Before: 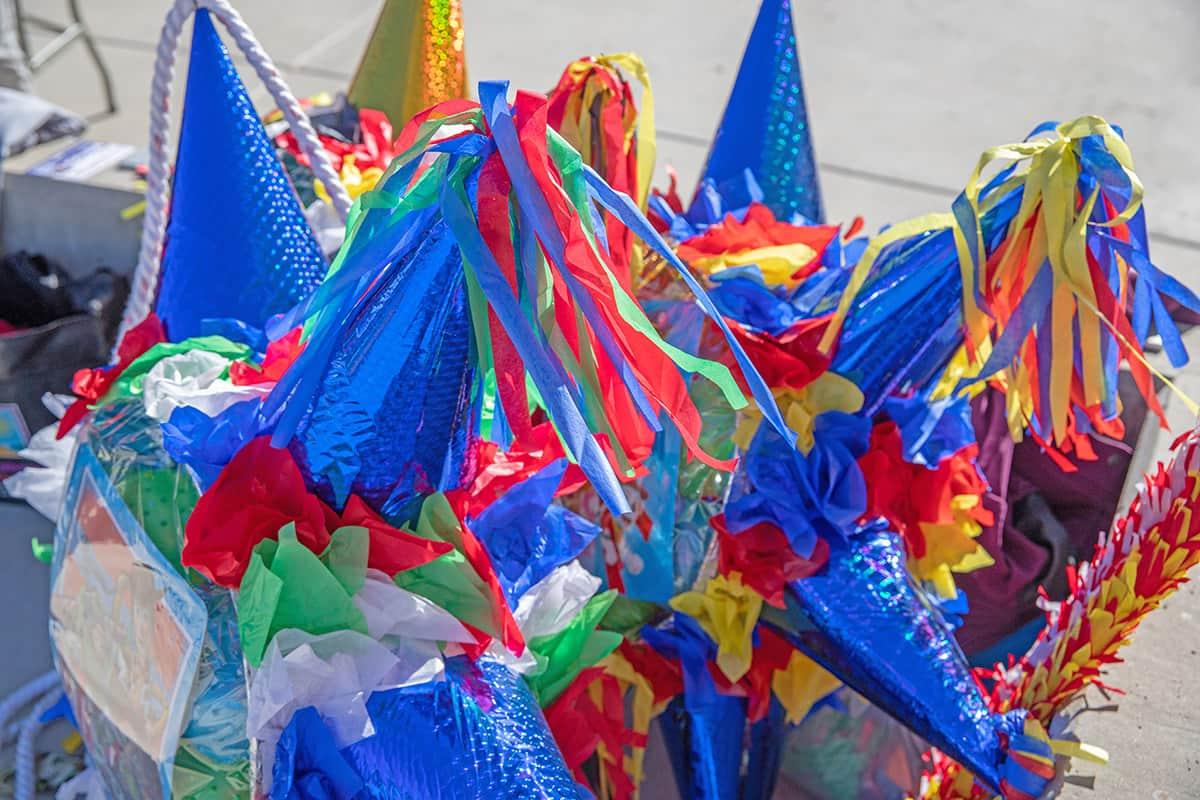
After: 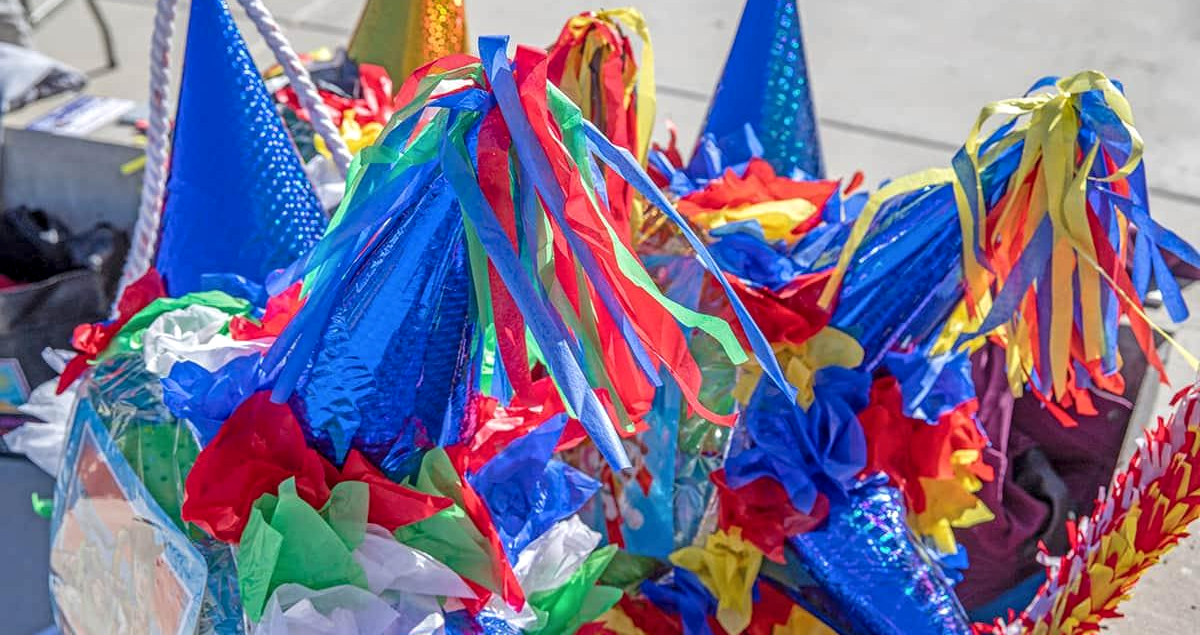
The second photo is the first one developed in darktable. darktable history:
crop and rotate: top 5.667%, bottom 14.937%
local contrast: on, module defaults
